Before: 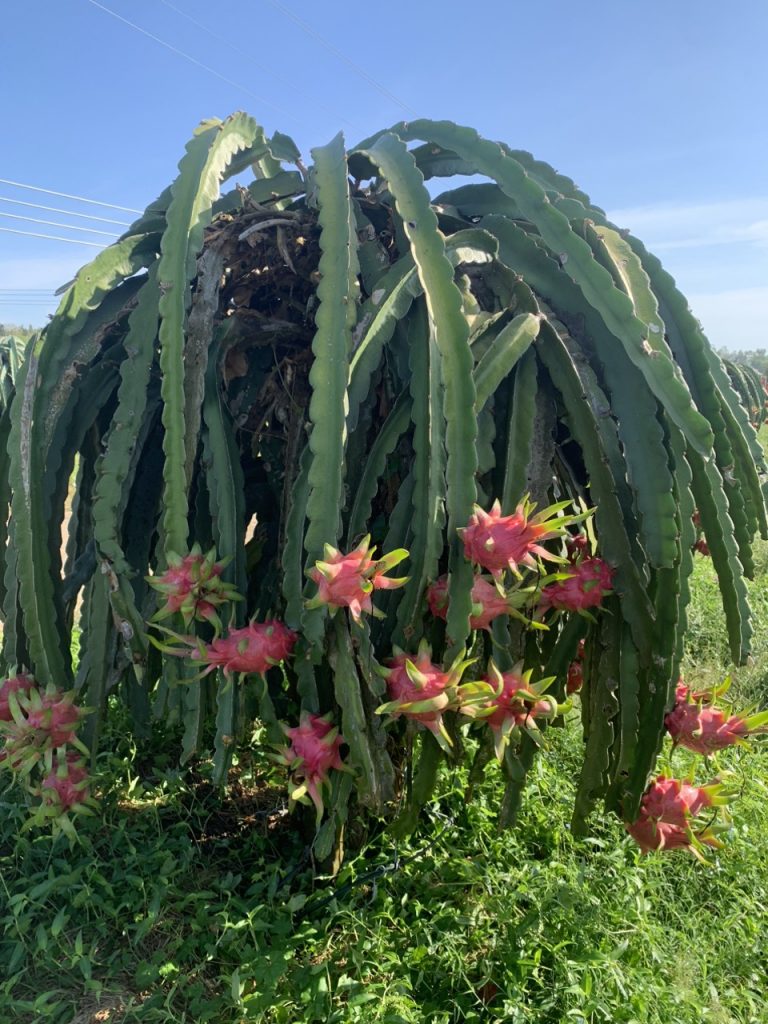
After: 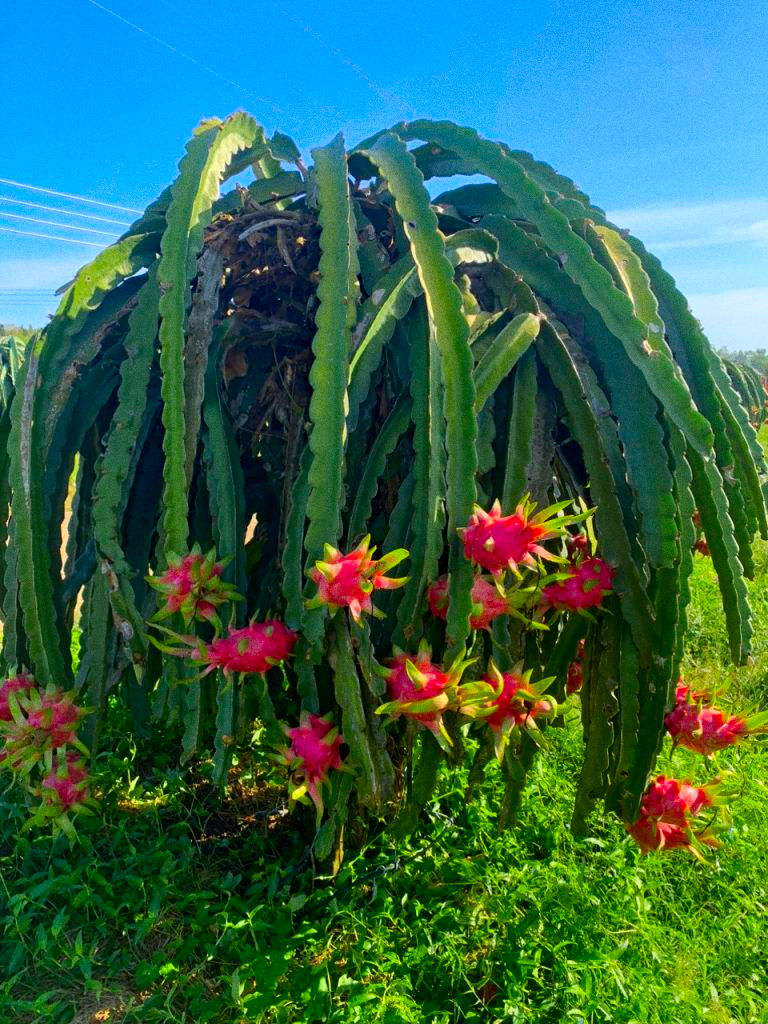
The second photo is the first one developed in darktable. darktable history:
color balance rgb: perceptual saturation grading › global saturation 20%, global vibrance 20%
contrast brightness saturation: saturation 0.5
grain: coarseness 0.09 ISO
haze removal: compatibility mode true, adaptive false
